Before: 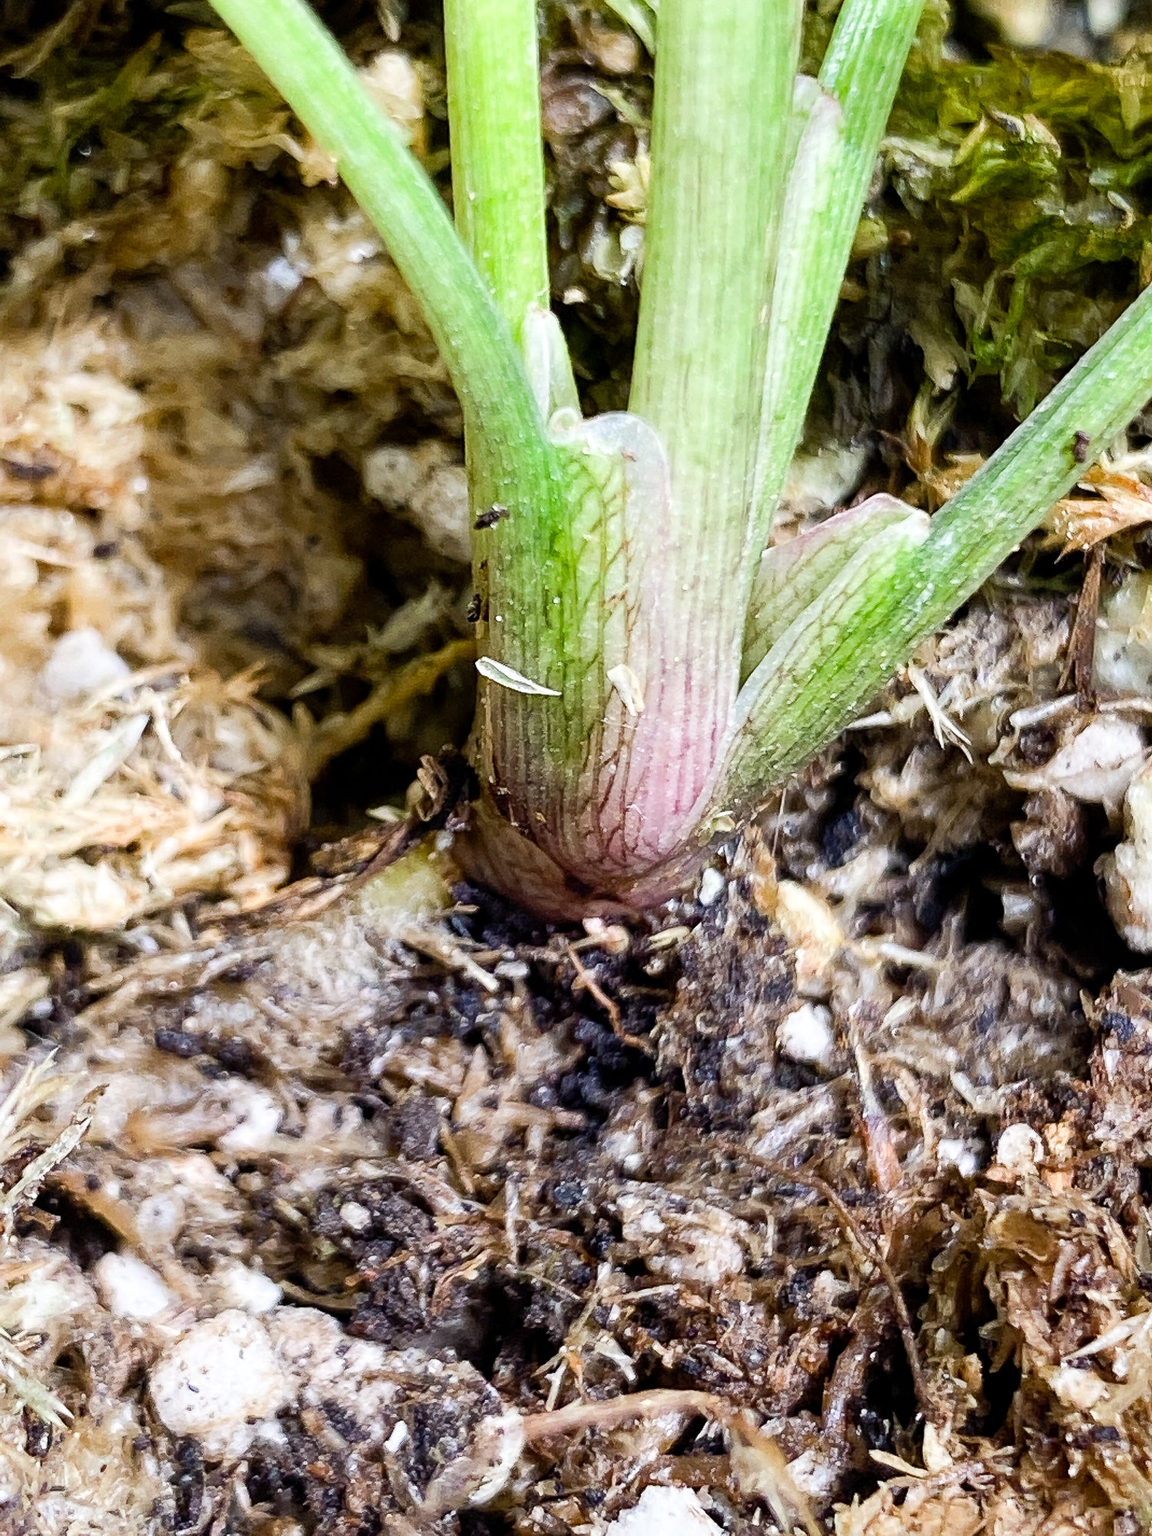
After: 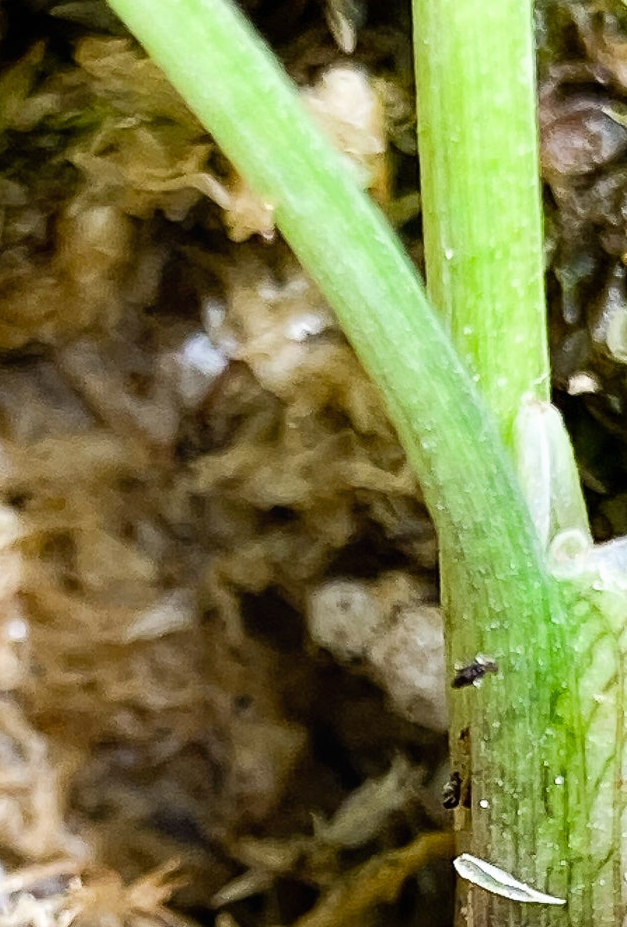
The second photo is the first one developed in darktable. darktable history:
crop and rotate: left 11.04%, top 0.072%, right 47.081%, bottom 53.544%
local contrast: mode bilateral grid, contrast 99, coarseness 99, detail 90%, midtone range 0.2
